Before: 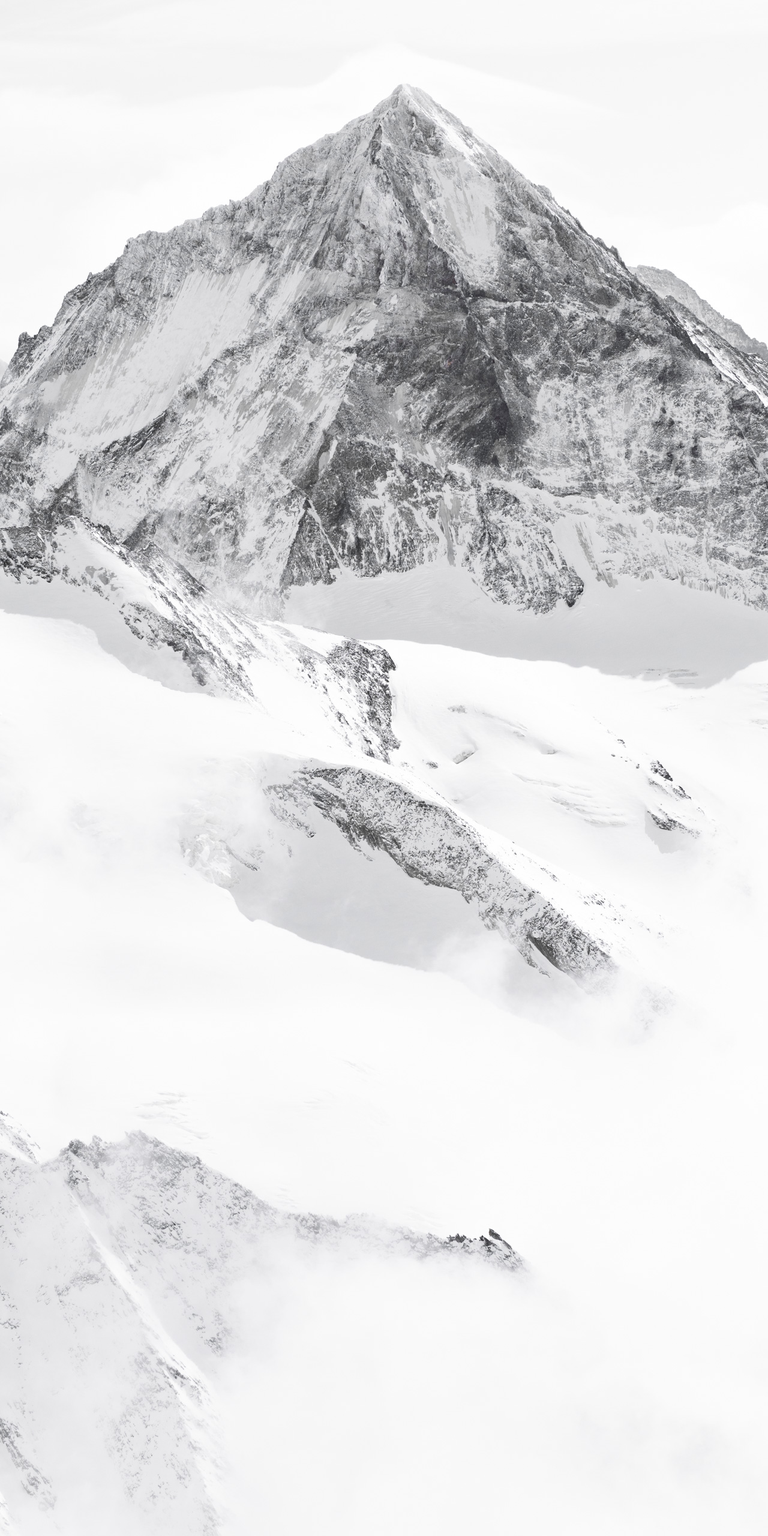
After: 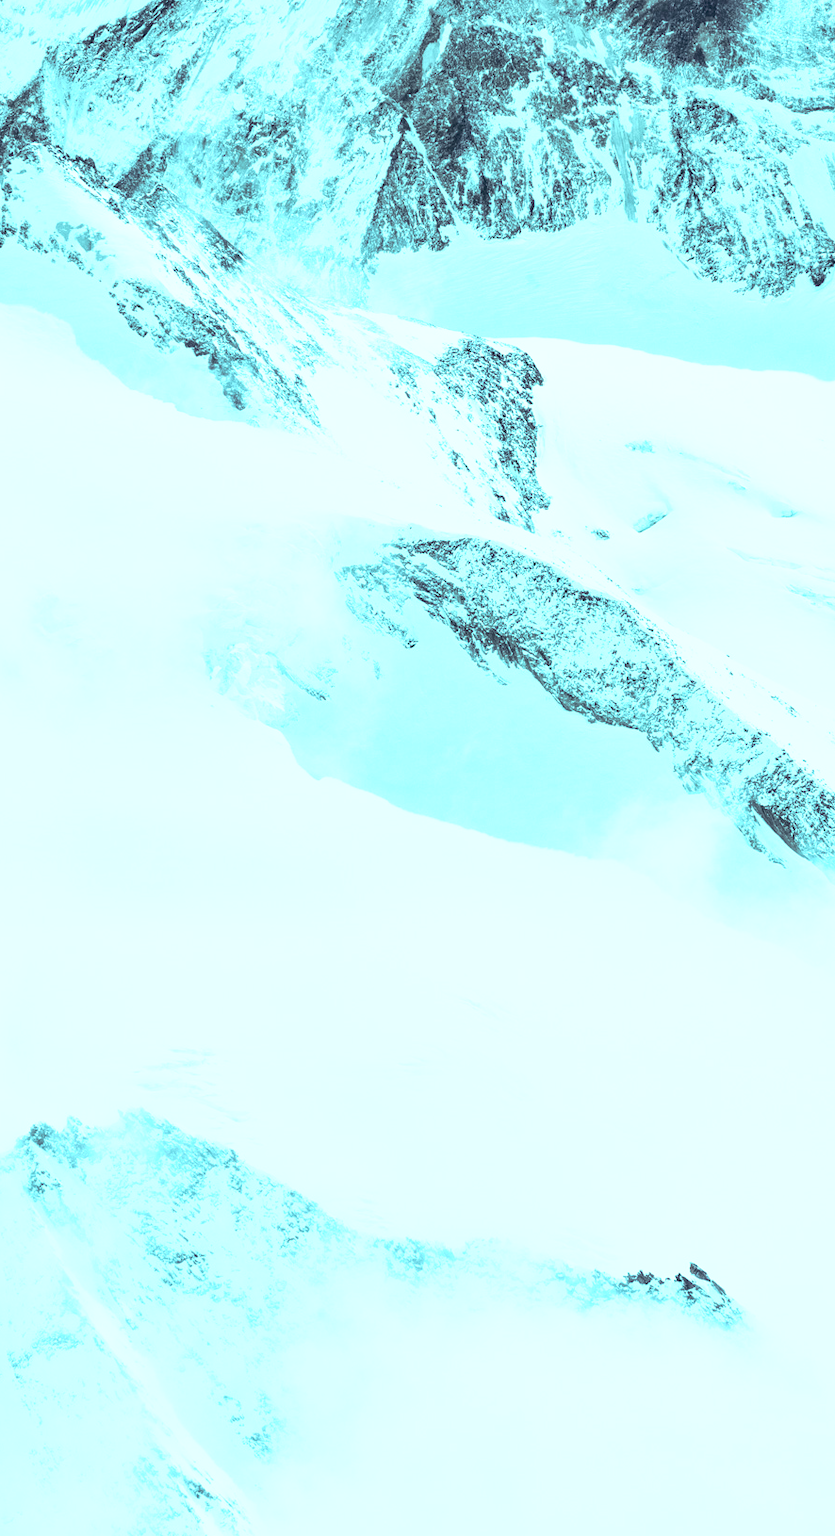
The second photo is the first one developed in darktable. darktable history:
contrast brightness saturation: contrast 0.05, brightness 0.06, saturation 0.01
crop: left 6.488%, top 27.668%, right 24.183%, bottom 8.656%
color balance rgb: shadows lift › chroma 7.23%, shadows lift › hue 246.48°, highlights gain › chroma 5.38%, highlights gain › hue 196.93°, white fulcrum 1 EV
tone equalizer: -8 EV -0.75 EV, -7 EV -0.7 EV, -6 EV -0.6 EV, -5 EV -0.4 EV, -3 EV 0.4 EV, -2 EV 0.6 EV, -1 EV 0.7 EV, +0 EV 0.75 EV, edges refinement/feathering 500, mask exposure compensation -1.57 EV, preserve details no
velvia: on, module defaults
color balance: lift [1.003, 0.993, 1.001, 1.007], gamma [1.018, 1.072, 0.959, 0.928], gain [0.974, 0.873, 1.031, 1.127]
local contrast: on, module defaults
